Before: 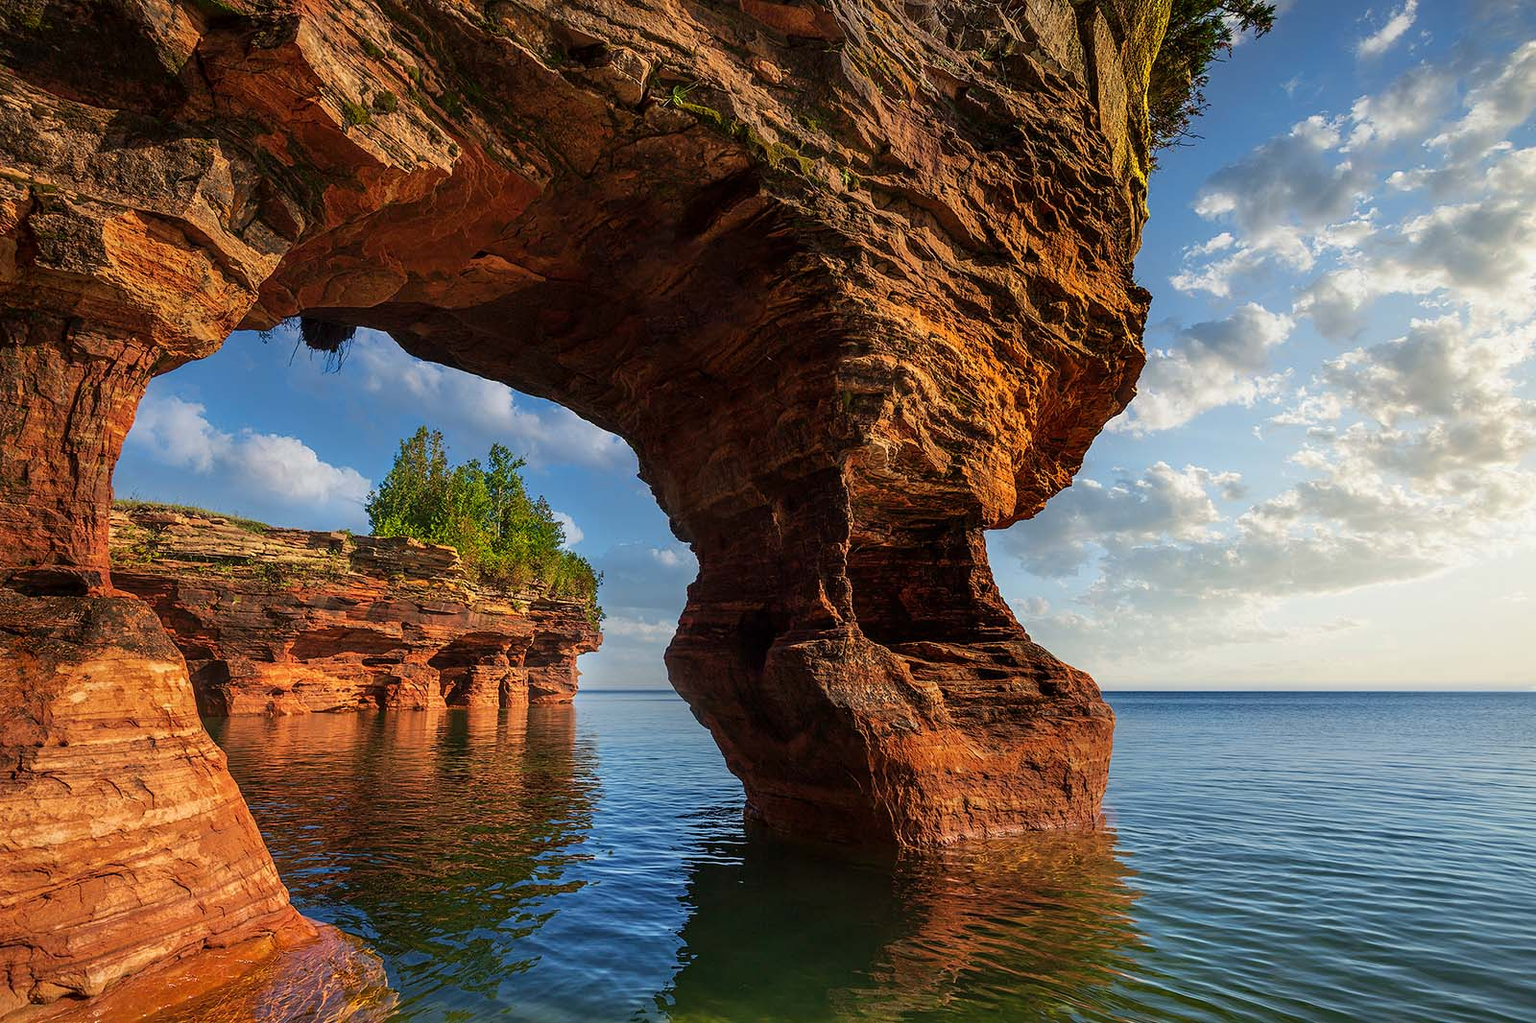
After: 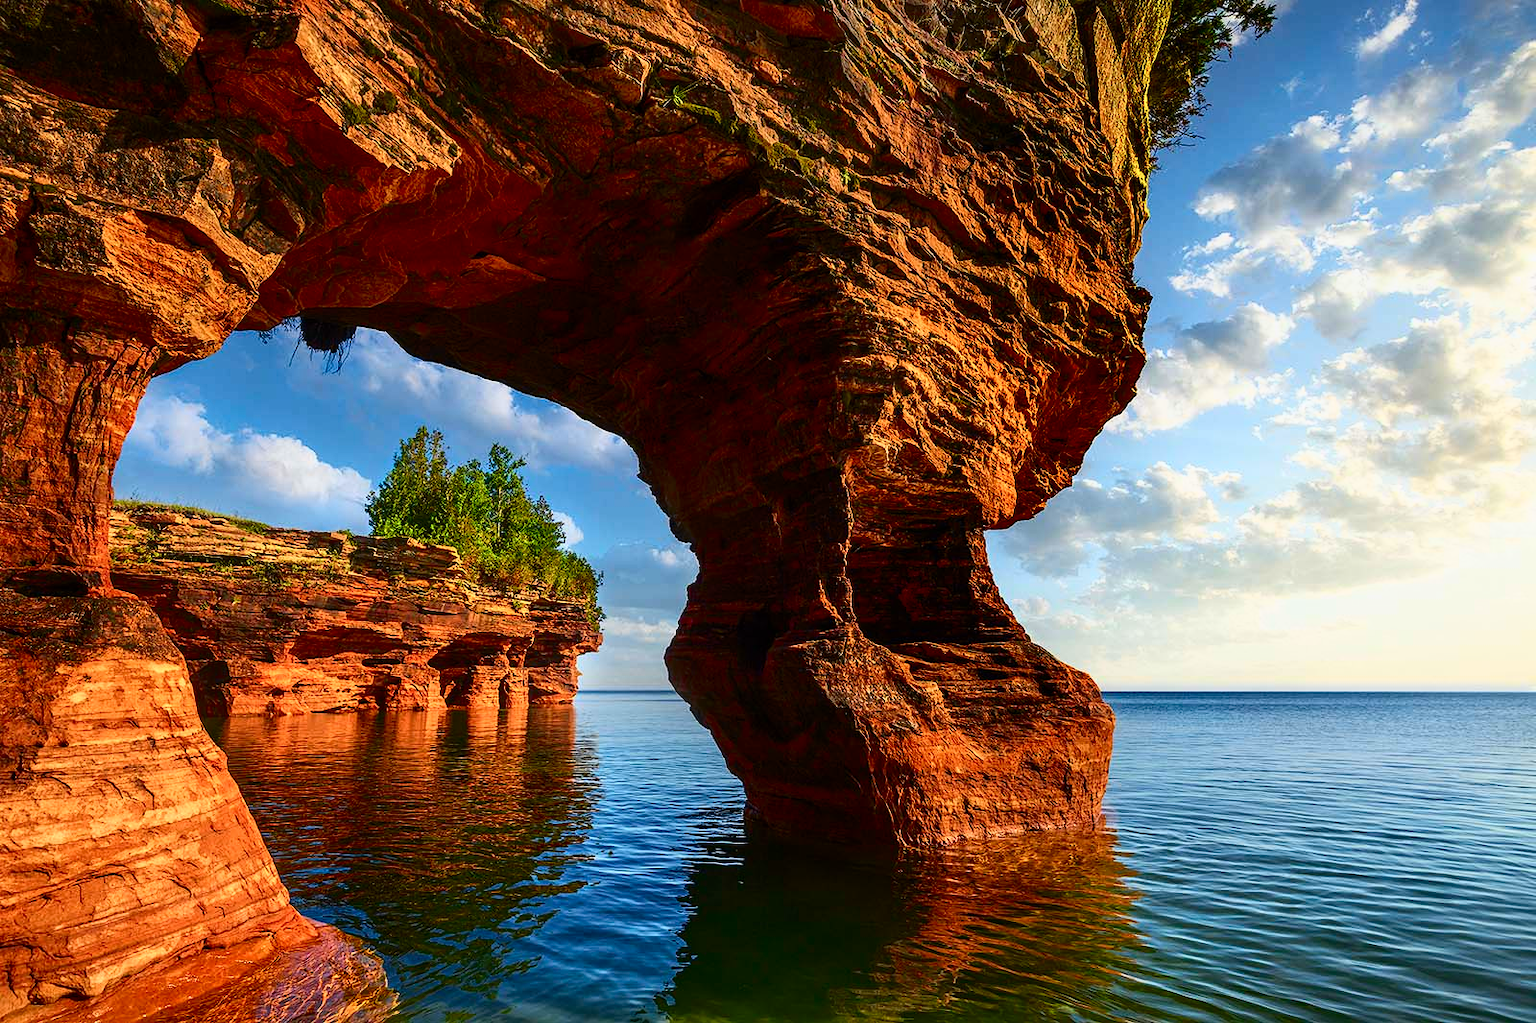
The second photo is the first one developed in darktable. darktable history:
tone curve: curves: ch0 [(0, 0) (0.187, 0.12) (0.384, 0.363) (0.618, 0.698) (0.754, 0.857) (0.875, 0.956) (1, 0.987)]; ch1 [(0, 0) (0.402, 0.36) (0.476, 0.466) (0.501, 0.501) (0.518, 0.514) (0.564, 0.608) (0.614, 0.664) (0.692, 0.744) (1, 1)]; ch2 [(0, 0) (0.435, 0.412) (0.483, 0.481) (0.503, 0.503) (0.522, 0.535) (0.563, 0.601) (0.627, 0.699) (0.699, 0.753) (0.997, 0.858)], color space Lab, independent channels
